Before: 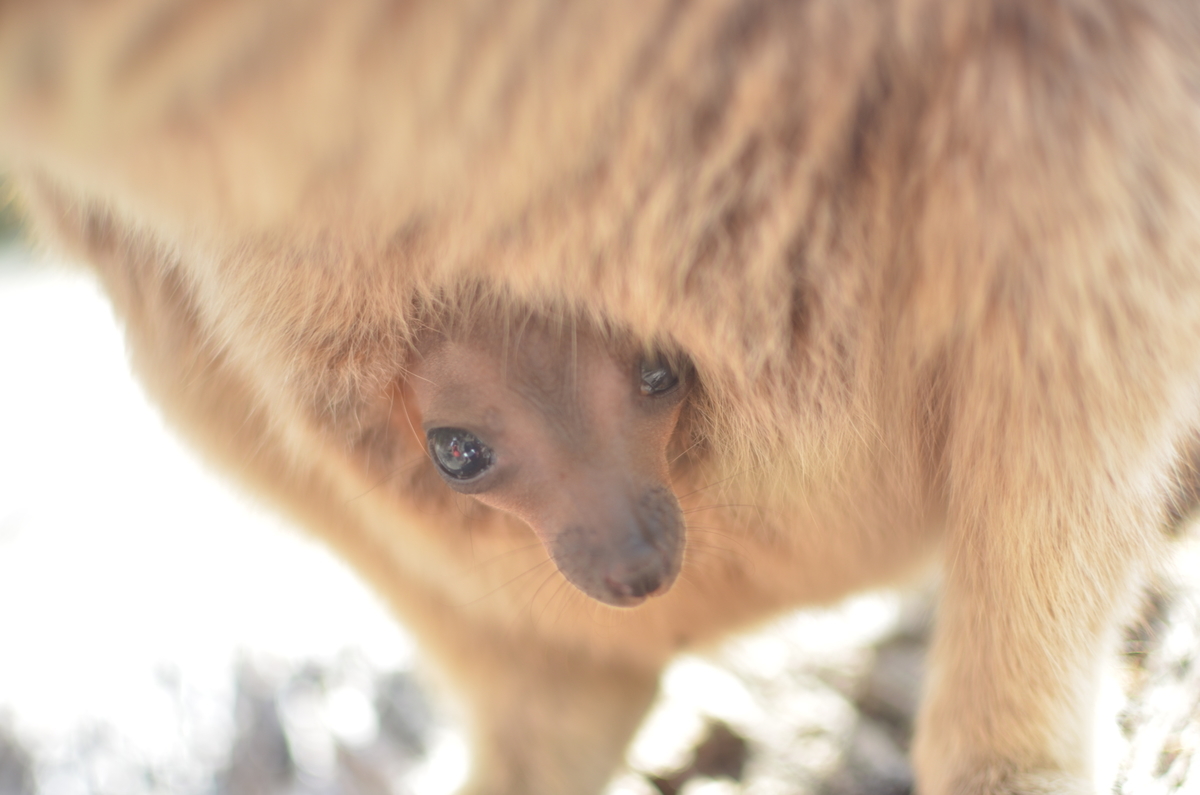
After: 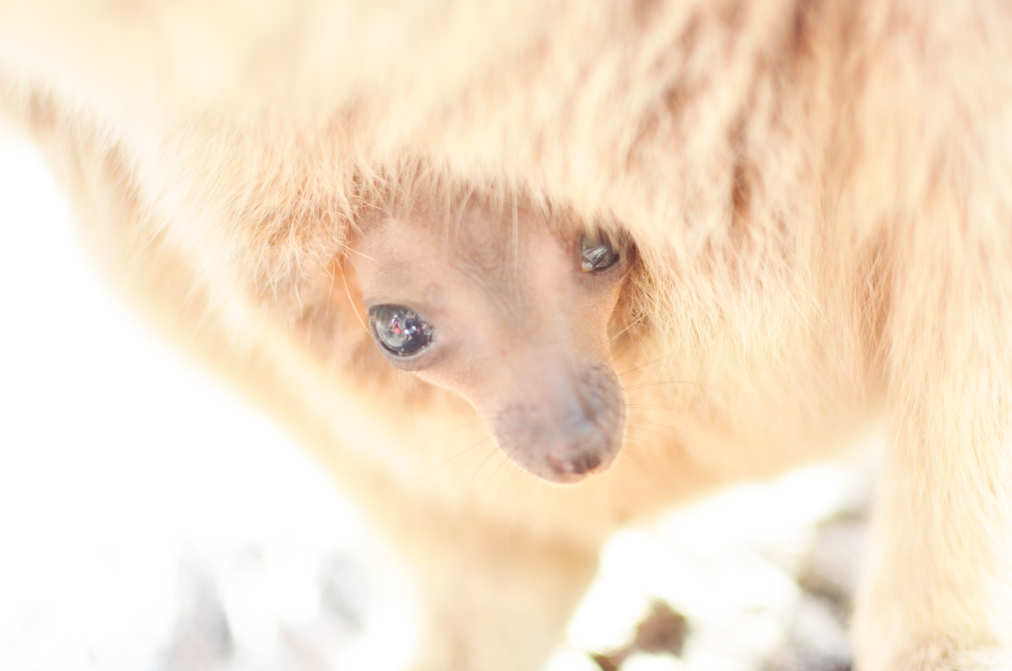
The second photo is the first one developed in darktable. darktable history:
crop and rotate: left 4.949%, top 15.504%, right 10.673%
base curve: curves: ch0 [(0, 0) (0, 0) (0.002, 0.001) (0.008, 0.003) (0.019, 0.011) (0.037, 0.037) (0.064, 0.11) (0.102, 0.232) (0.152, 0.379) (0.216, 0.524) (0.296, 0.665) (0.394, 0.789) (0.512, 0.881) (0.651, 0.945) (0.813, 0.986) (1, 1)], preserve colors none
